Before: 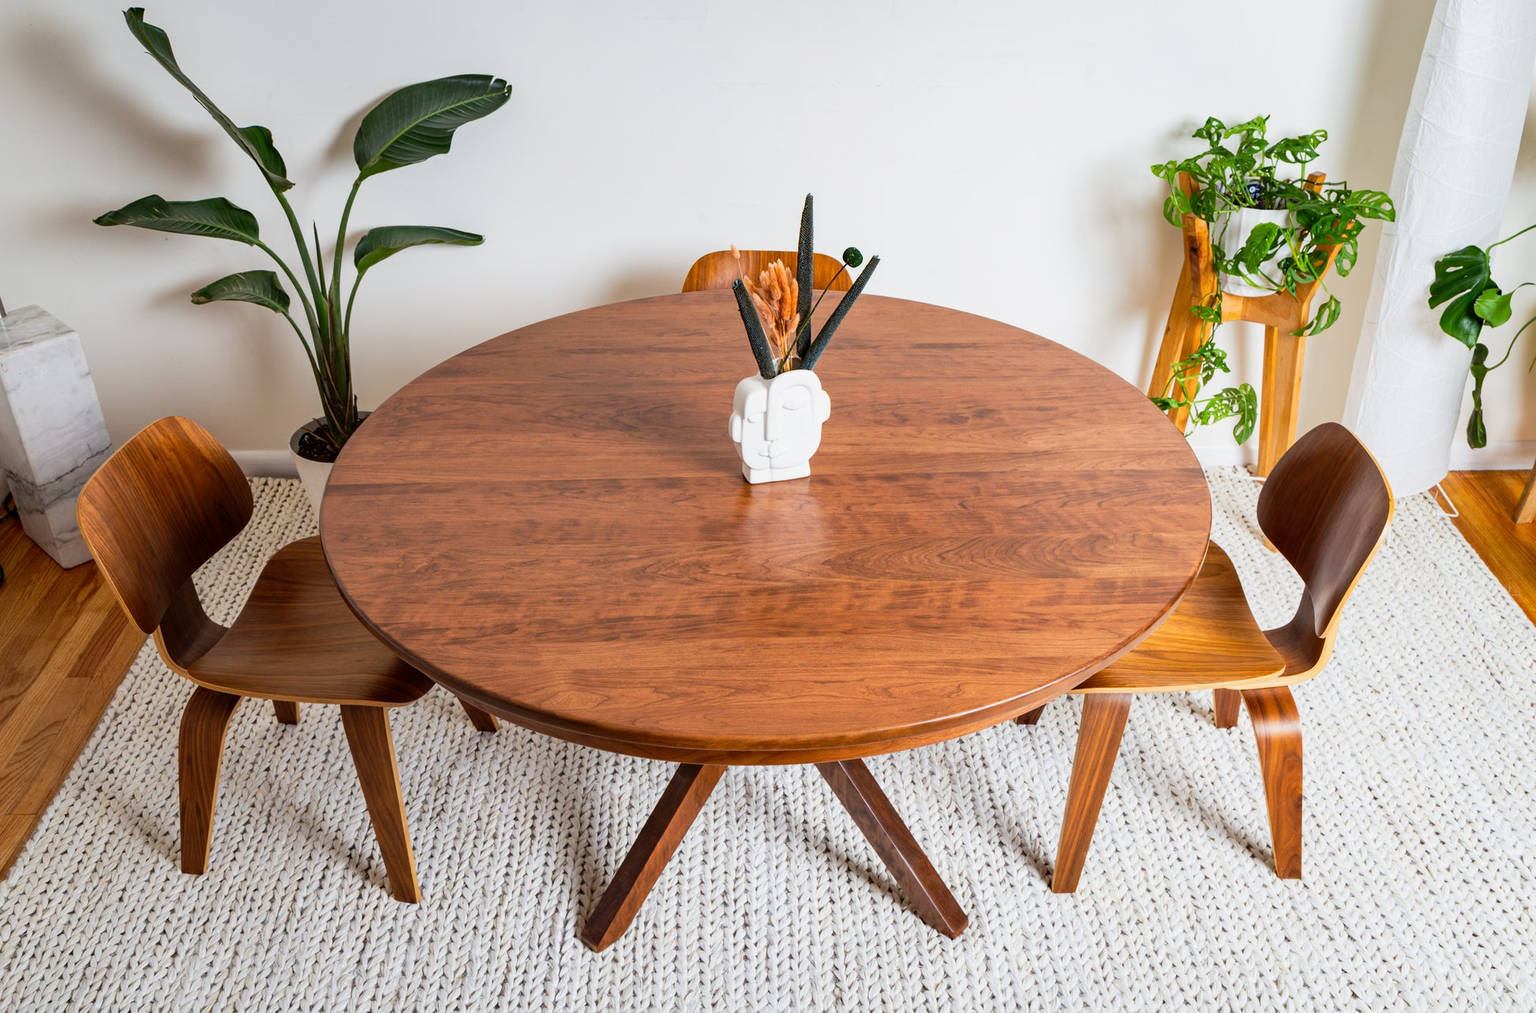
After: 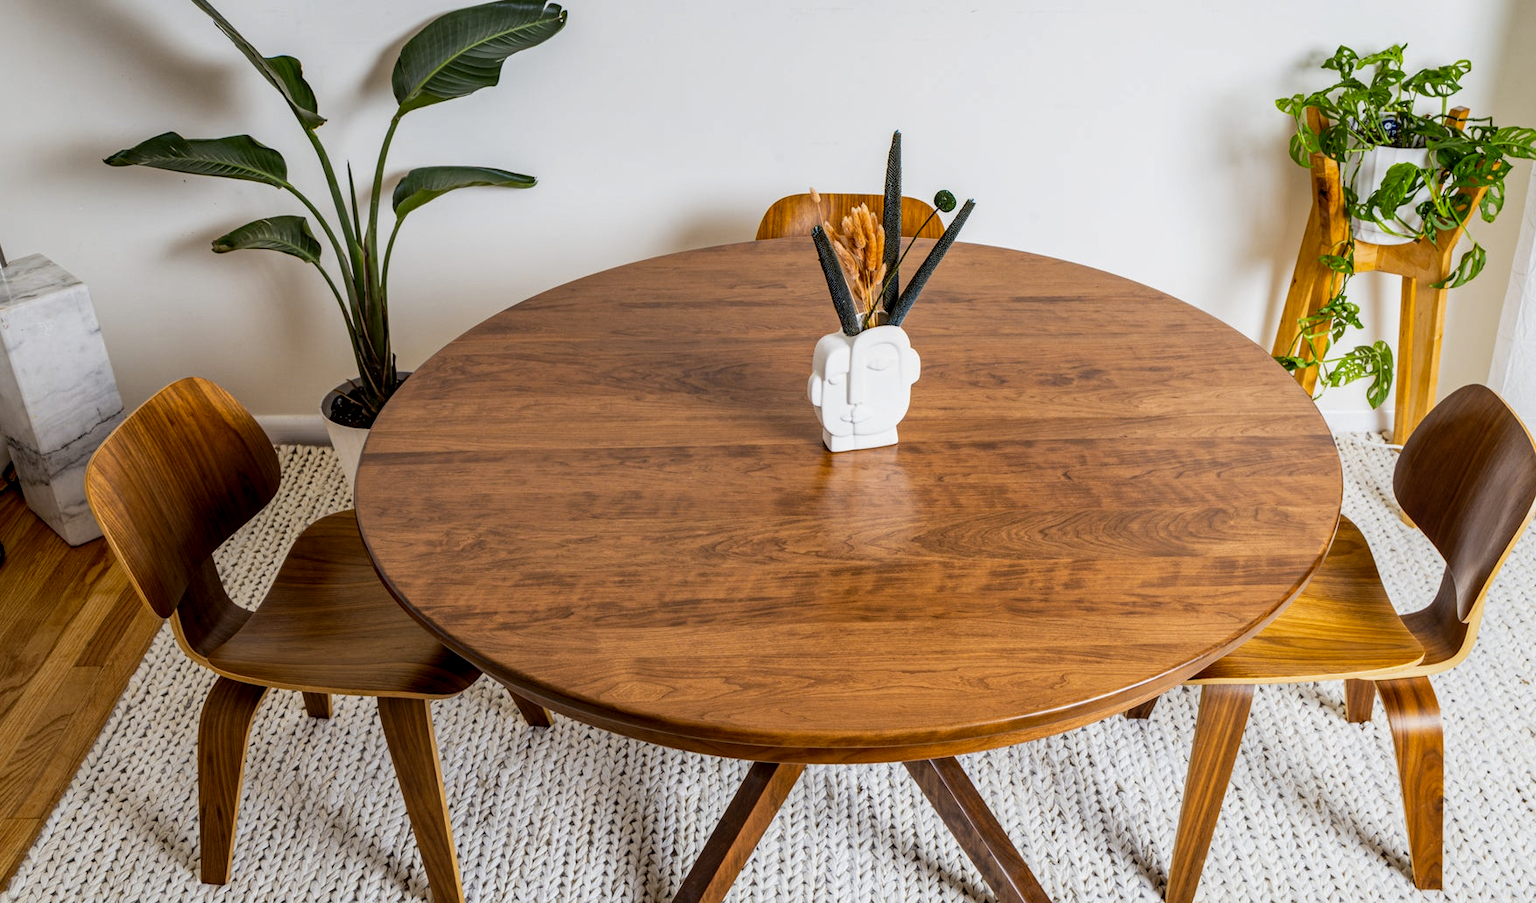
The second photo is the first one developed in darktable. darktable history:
exposure: exposure -0.153 EV, compensate highlight preservation false
color contrast: green-magenta contrast 0.8, blue-yellow contrast 1.1, unbound 0
local contrast: detail 130%
crop: top 7.49%, right 9.717%, bottom 11.943%
